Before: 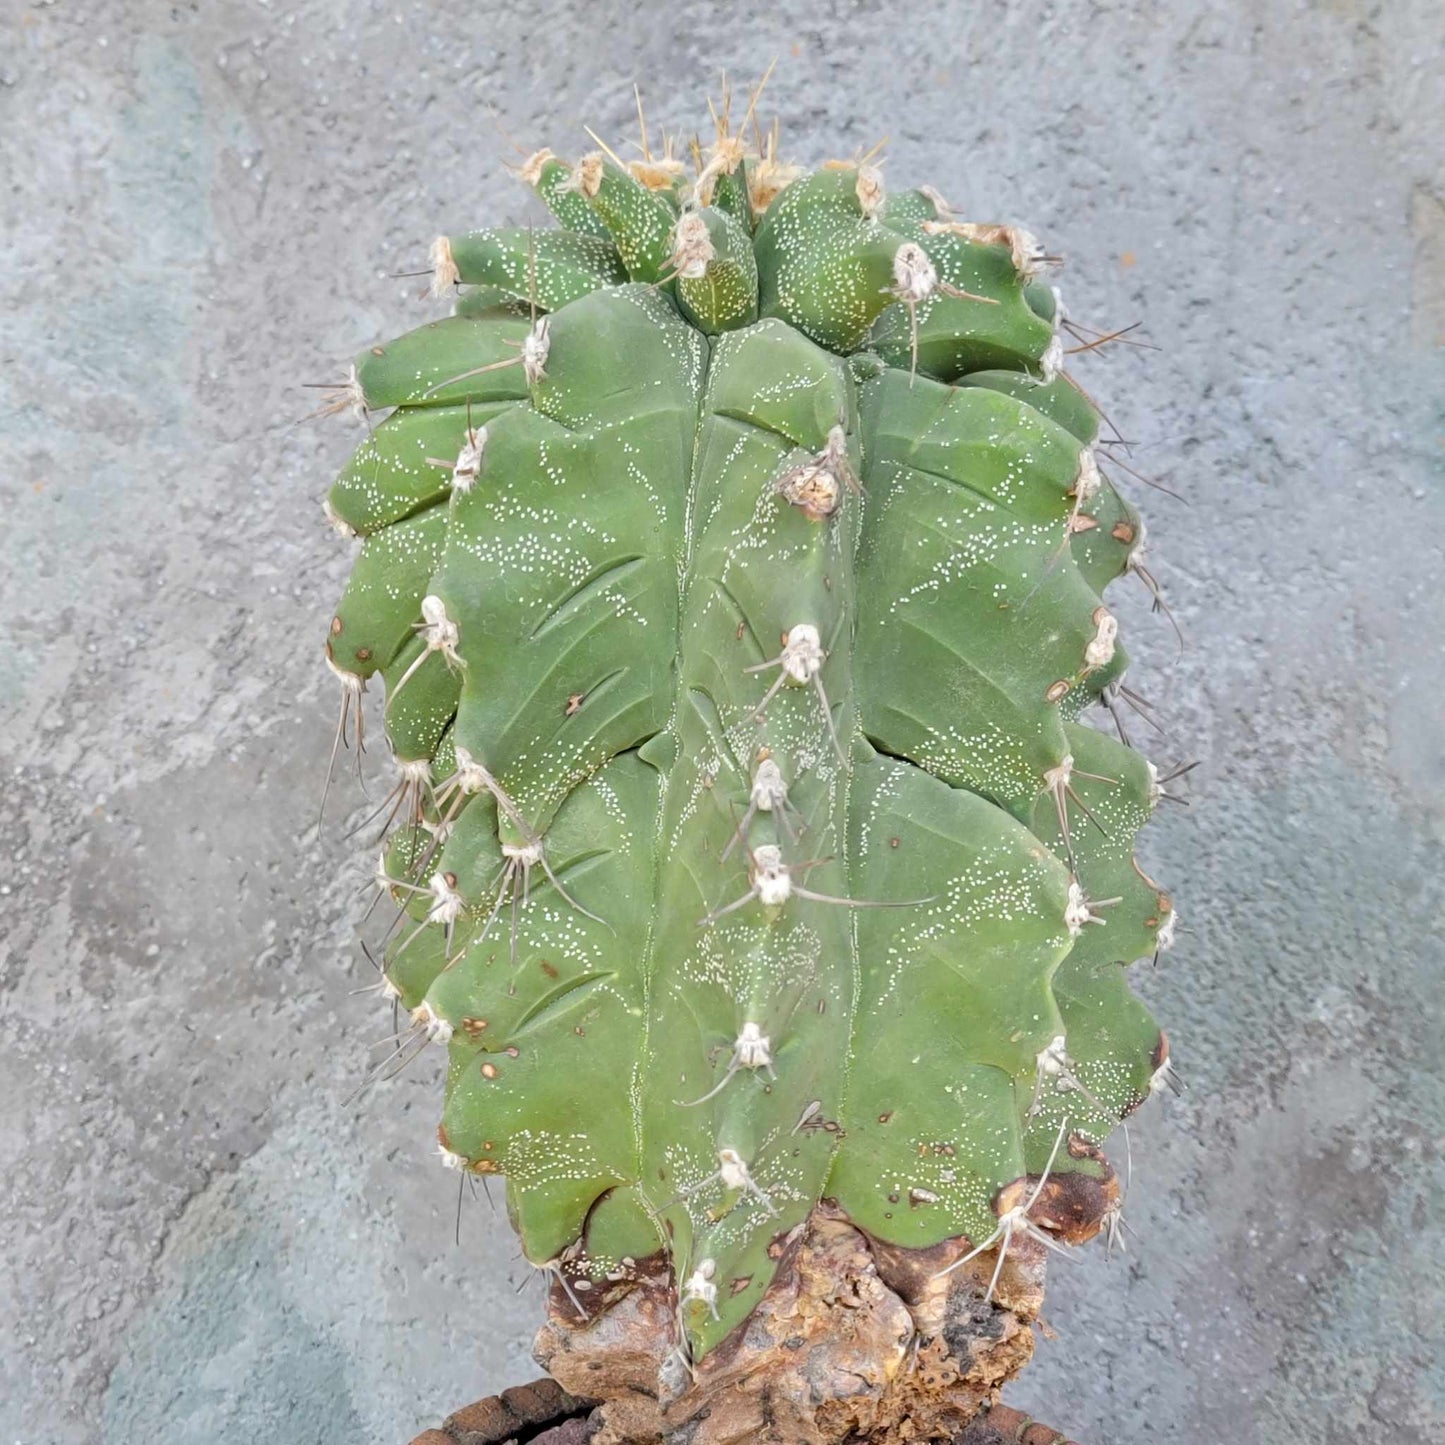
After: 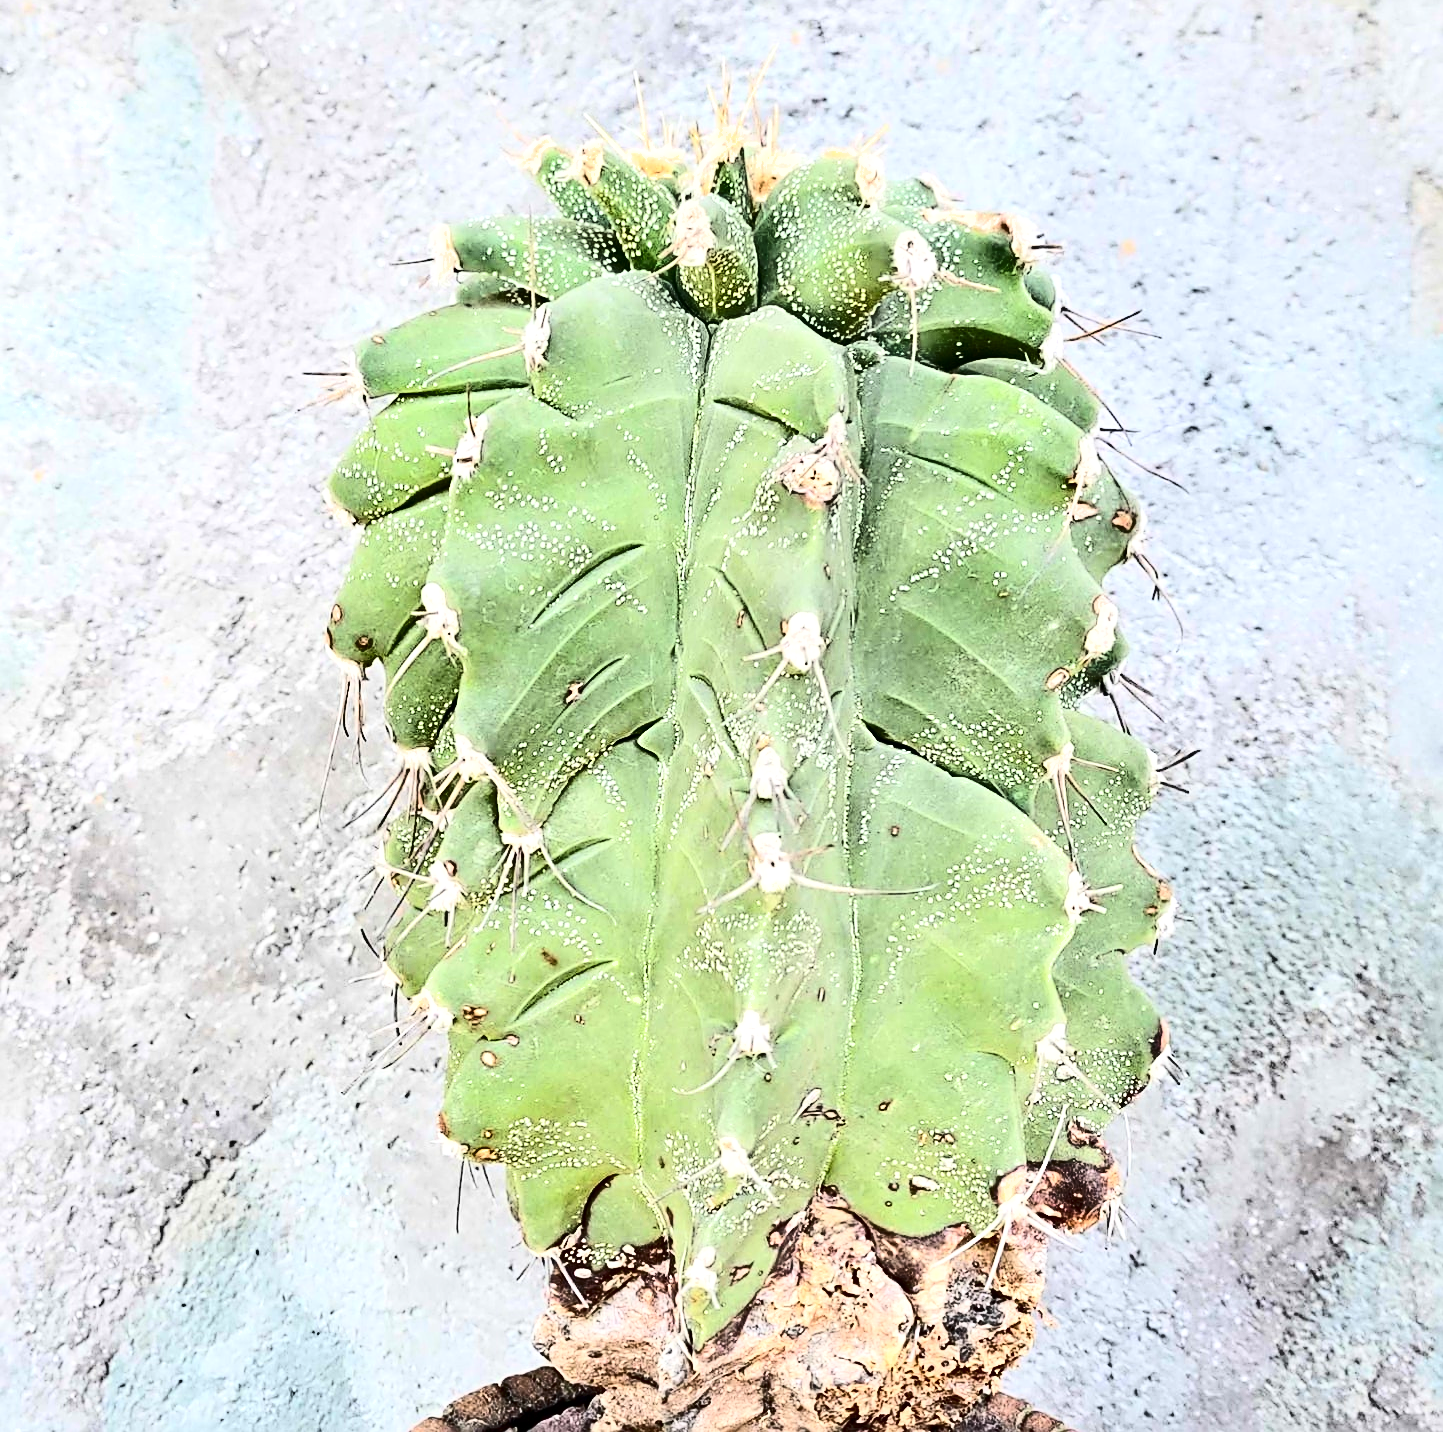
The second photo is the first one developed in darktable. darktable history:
contrast brightness saturation: contrast 0.512, saturation -0.101
exposure: exposure 0.635 EV, compensate highlight preservation false
sharpen: radius 2.548, amount 0.641
crop: top 0.858%, right 0.121%
shadows and highlights: soften with gaussian
